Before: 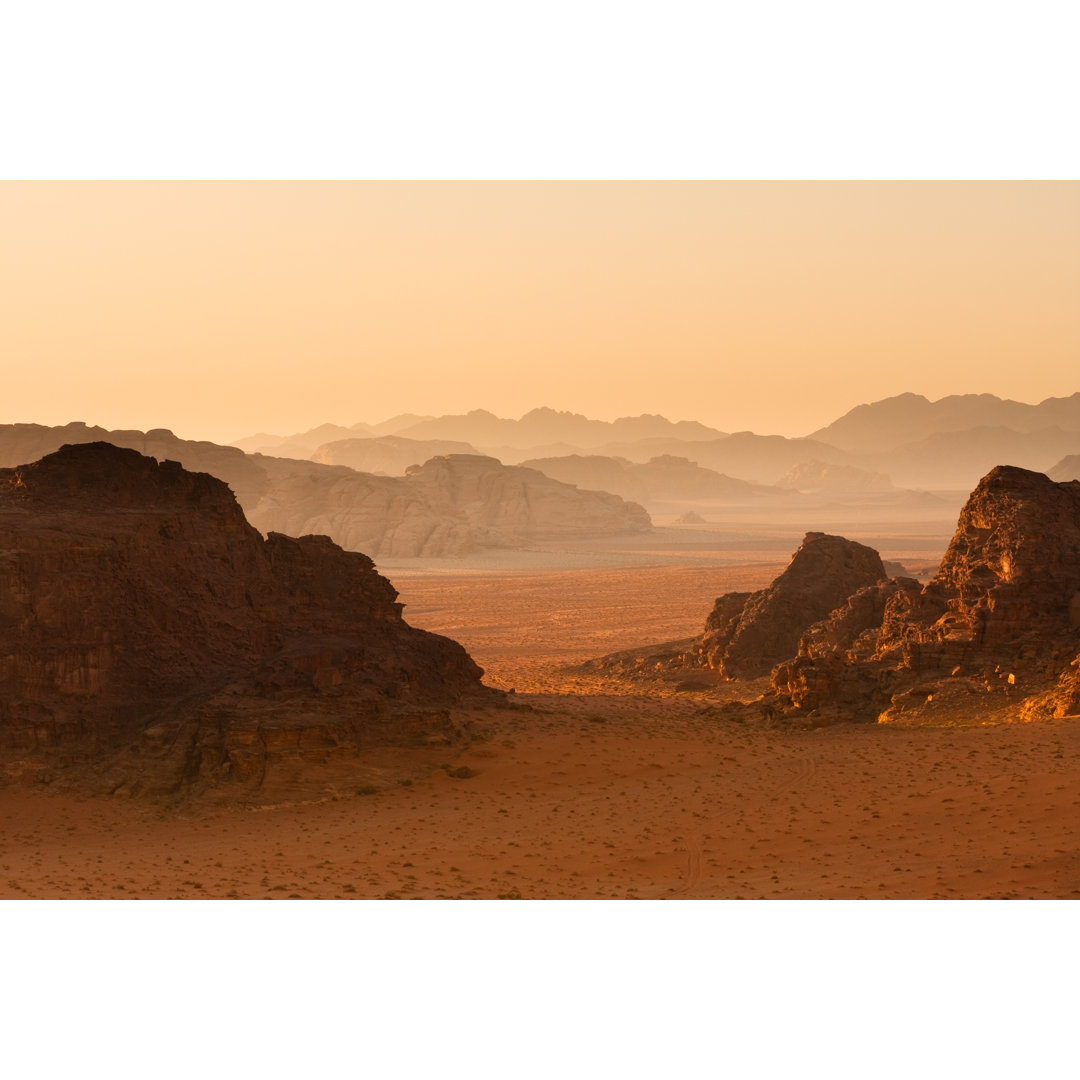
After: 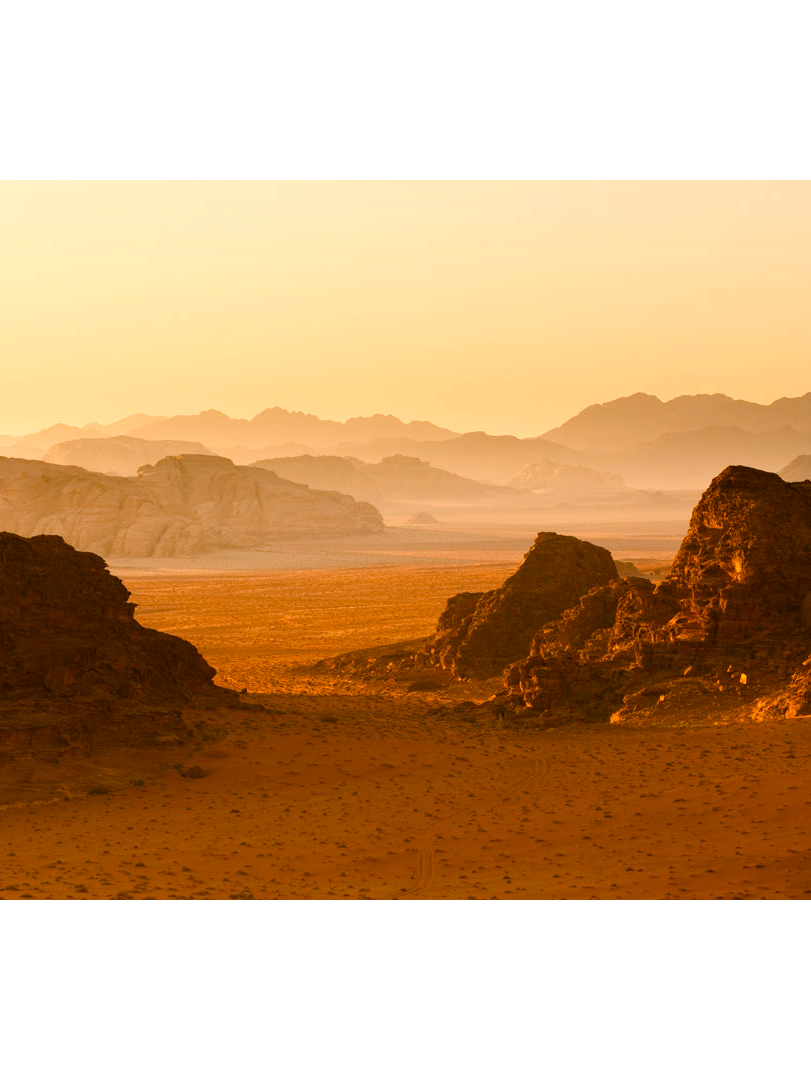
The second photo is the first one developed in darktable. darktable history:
crop and rotate: left 24.884%
color balance rgb: shadows lift › chroma 0.954%, shadows lift › hue 115.56°, linear chroma grading › global chroma 9.088%, perceptual saturation grading › global saturation 45.359%, perceptual saturation grading › highlights -50.264%, perceptual saturation grading › shadows 30.667%, perceptual brilliance grading › highlights 8.493%, perceptual brilliance grading › mid-tones 4.41%, perceptual brilliance grading › shadows 1.585%
